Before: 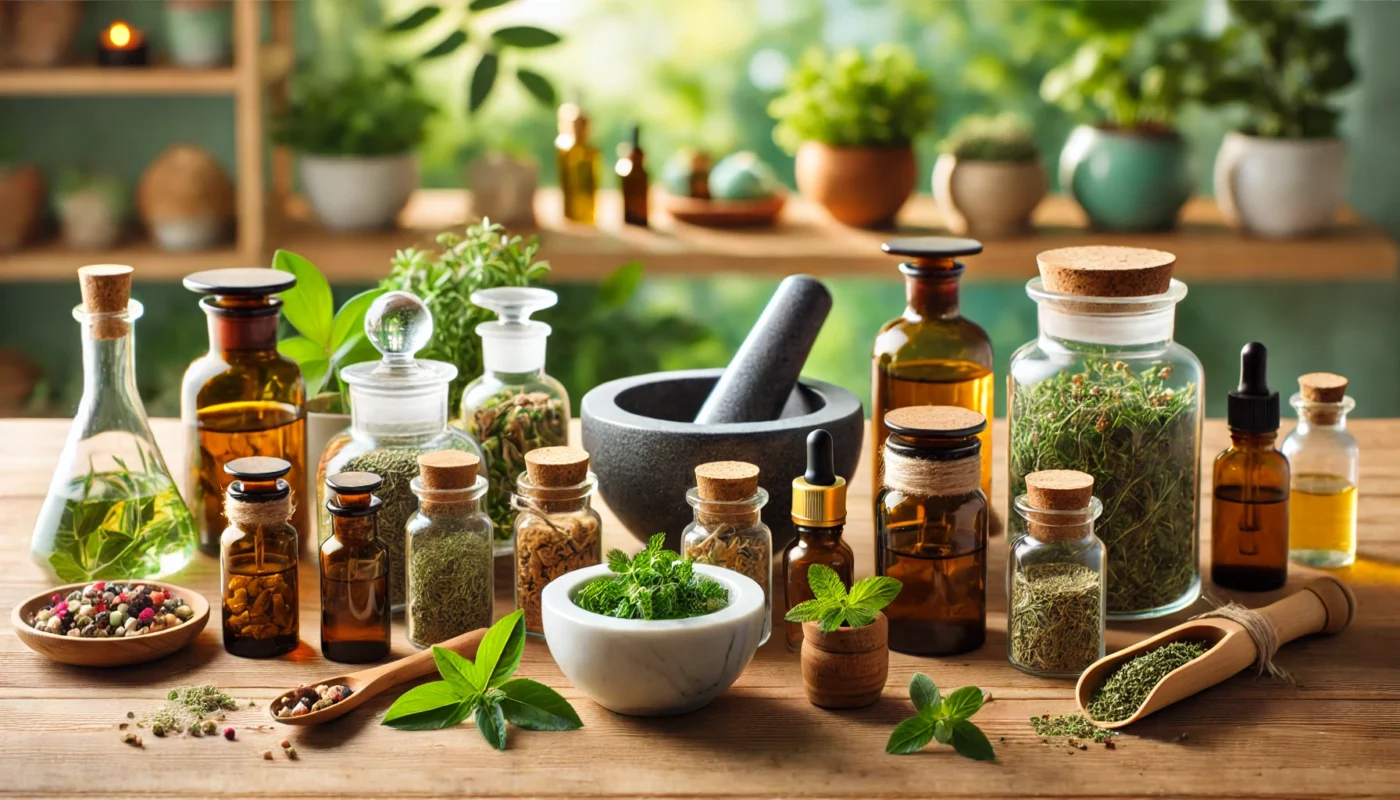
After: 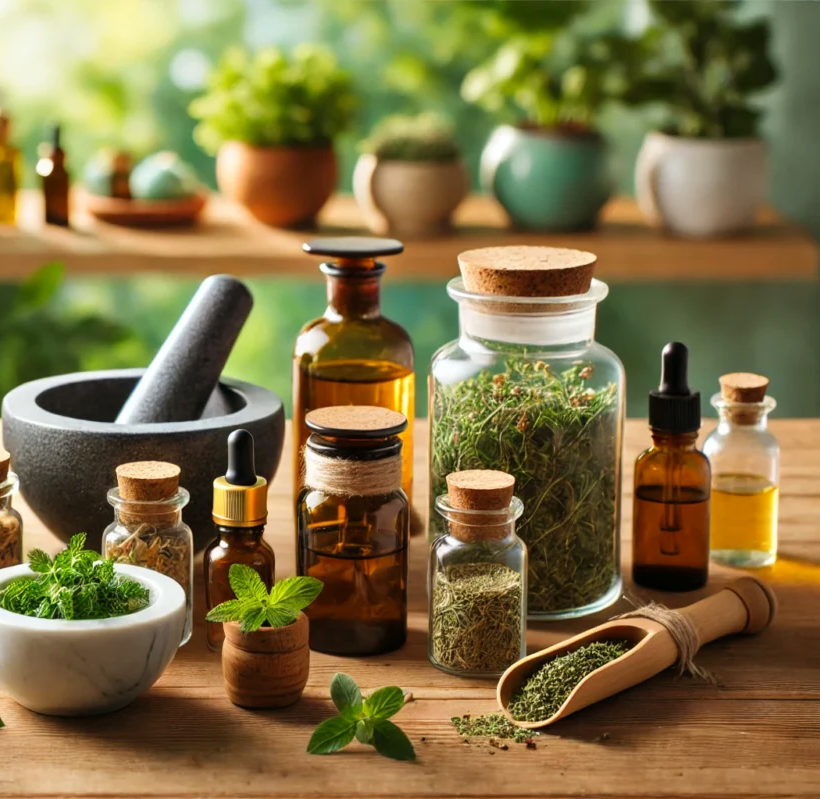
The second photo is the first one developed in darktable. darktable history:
color balance: mode lift, gamma, gain (sRGB), lift [1, 0.99, 1.01, 0.992], gamma [1, 1.037, 0.974, 0.963]
crop: left 41.402%
